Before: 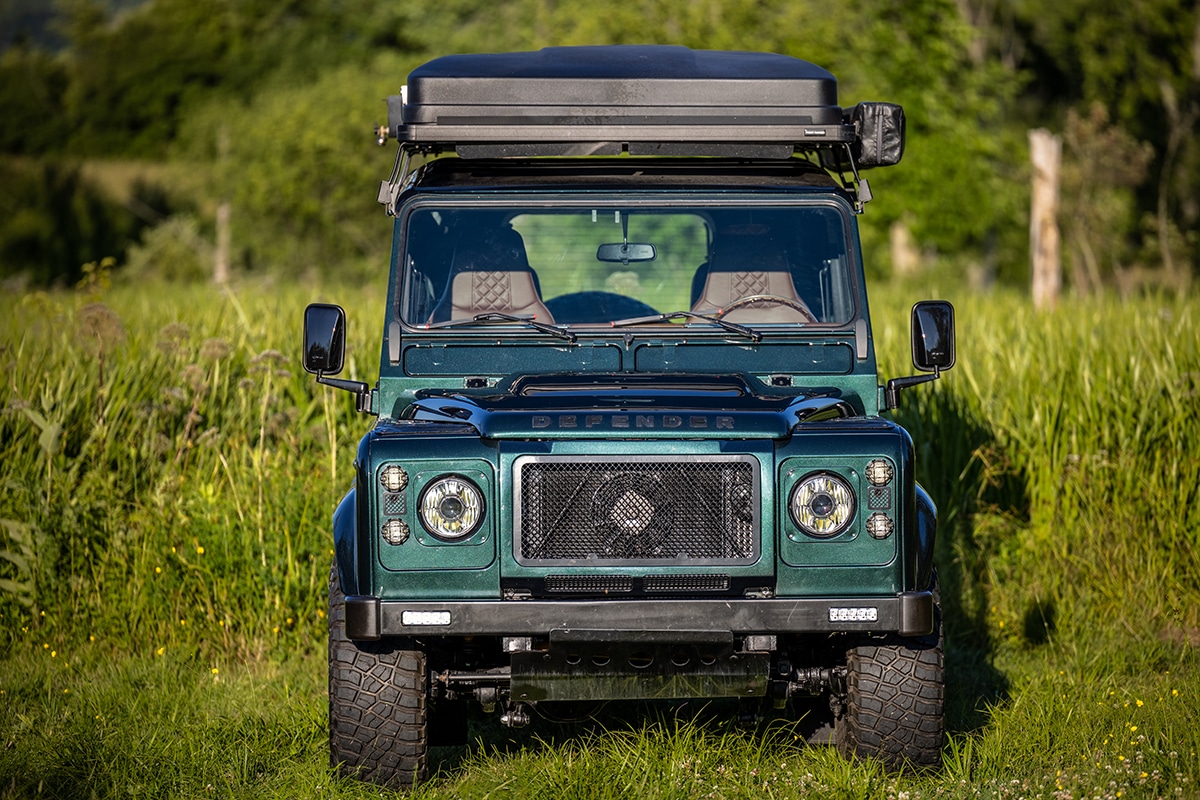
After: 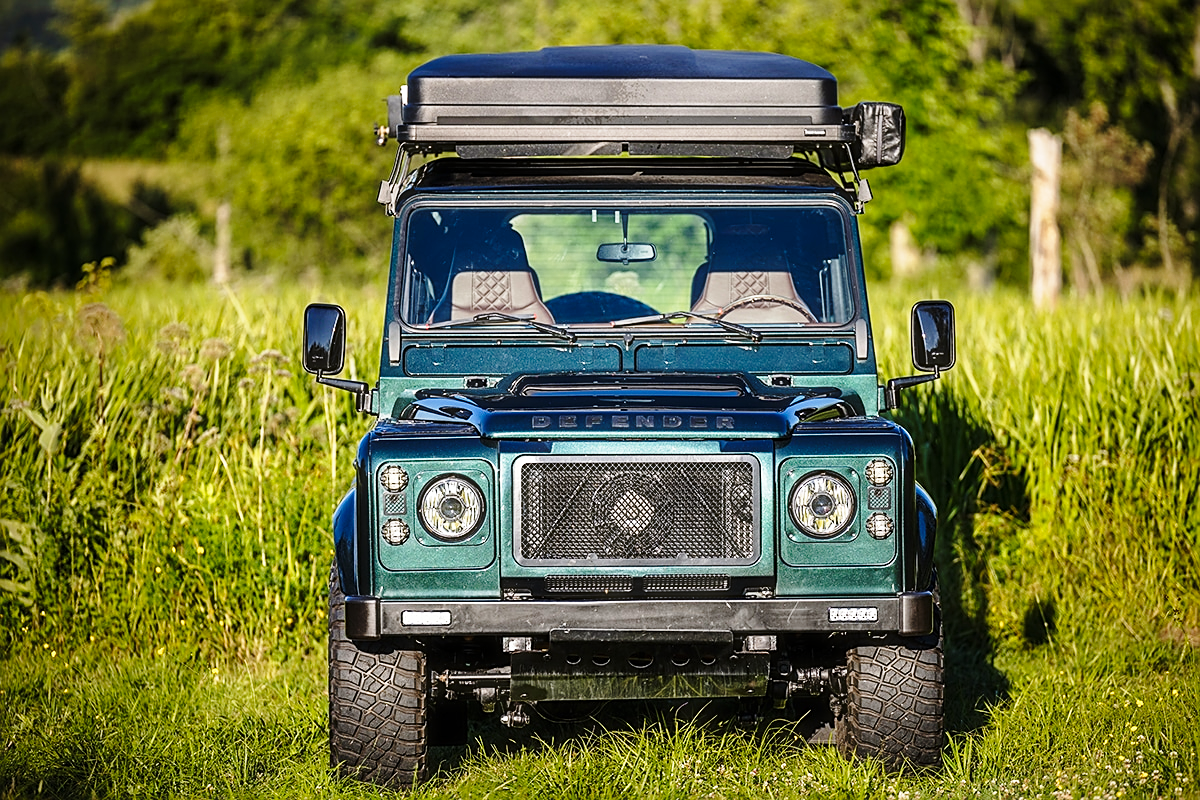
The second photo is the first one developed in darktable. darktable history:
sharpen: on, module defaults
base curve: curves: ch0 [(0, 0) (0.028, 0.03) (0.121, 0.232) (0.46, 0.748) (0.859, 0.968) (1, 1)], exposure shift 0.01, preserve colors none
haze removal: strength -0.043, compatibility mode true
